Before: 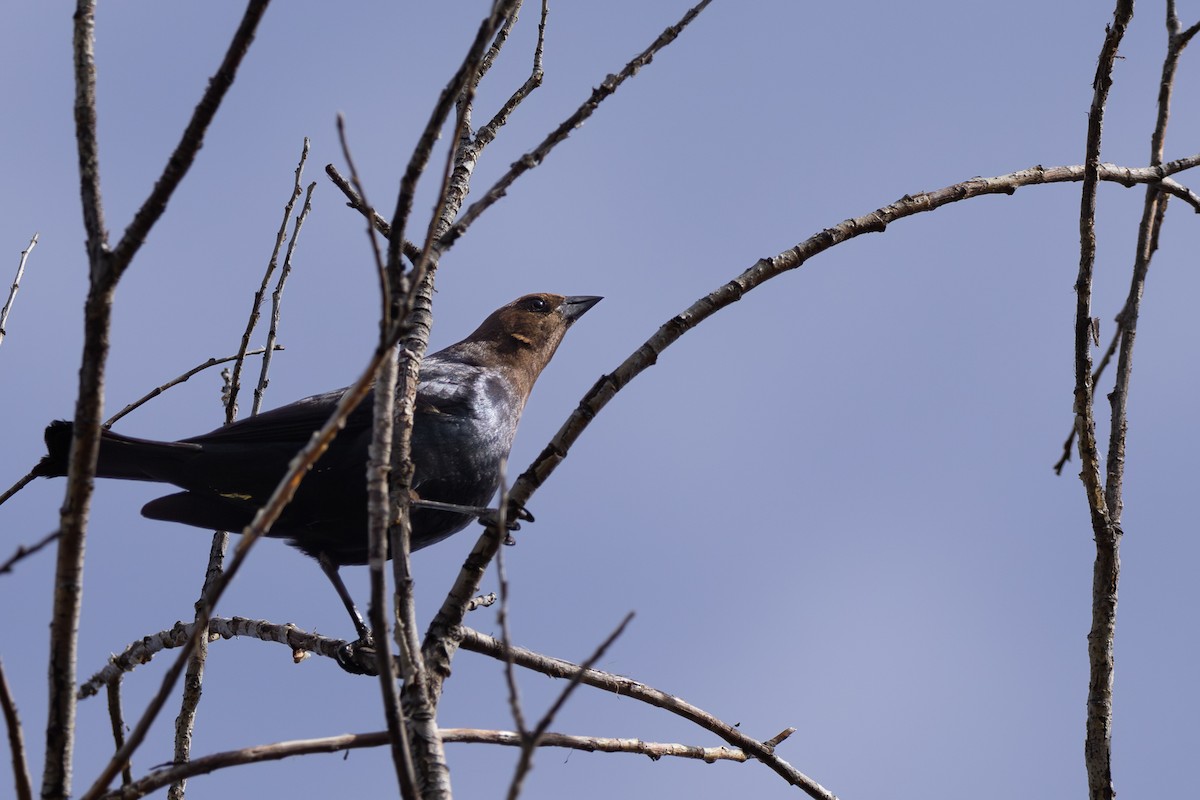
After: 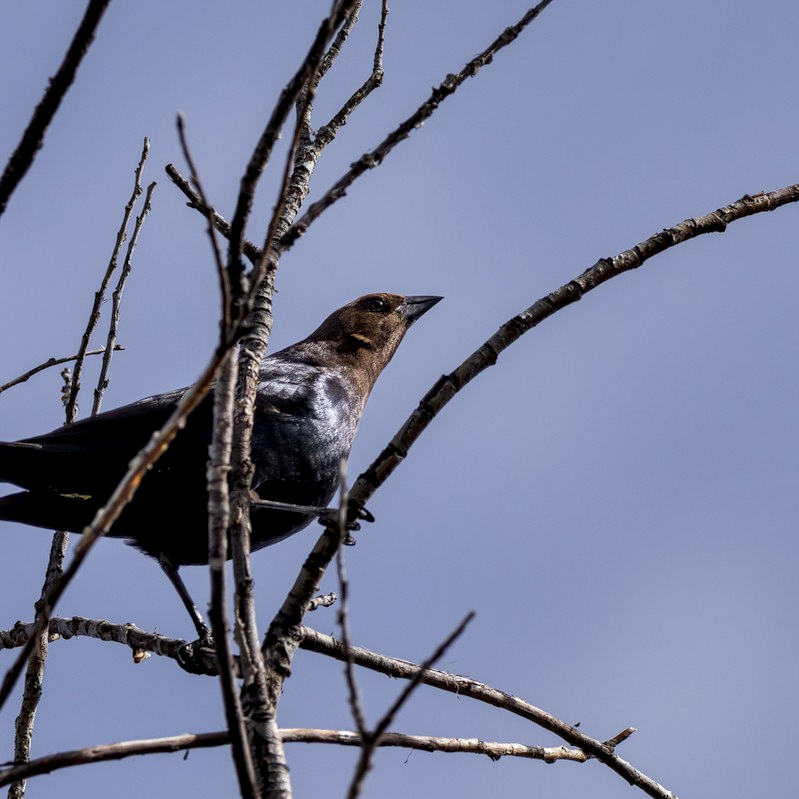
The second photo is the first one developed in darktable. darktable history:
shadows and highlights: low approximation 0.01, soften with gaussian
local contrast: detail 150%
crop and rotate: left 13.342%, right 19.991%
